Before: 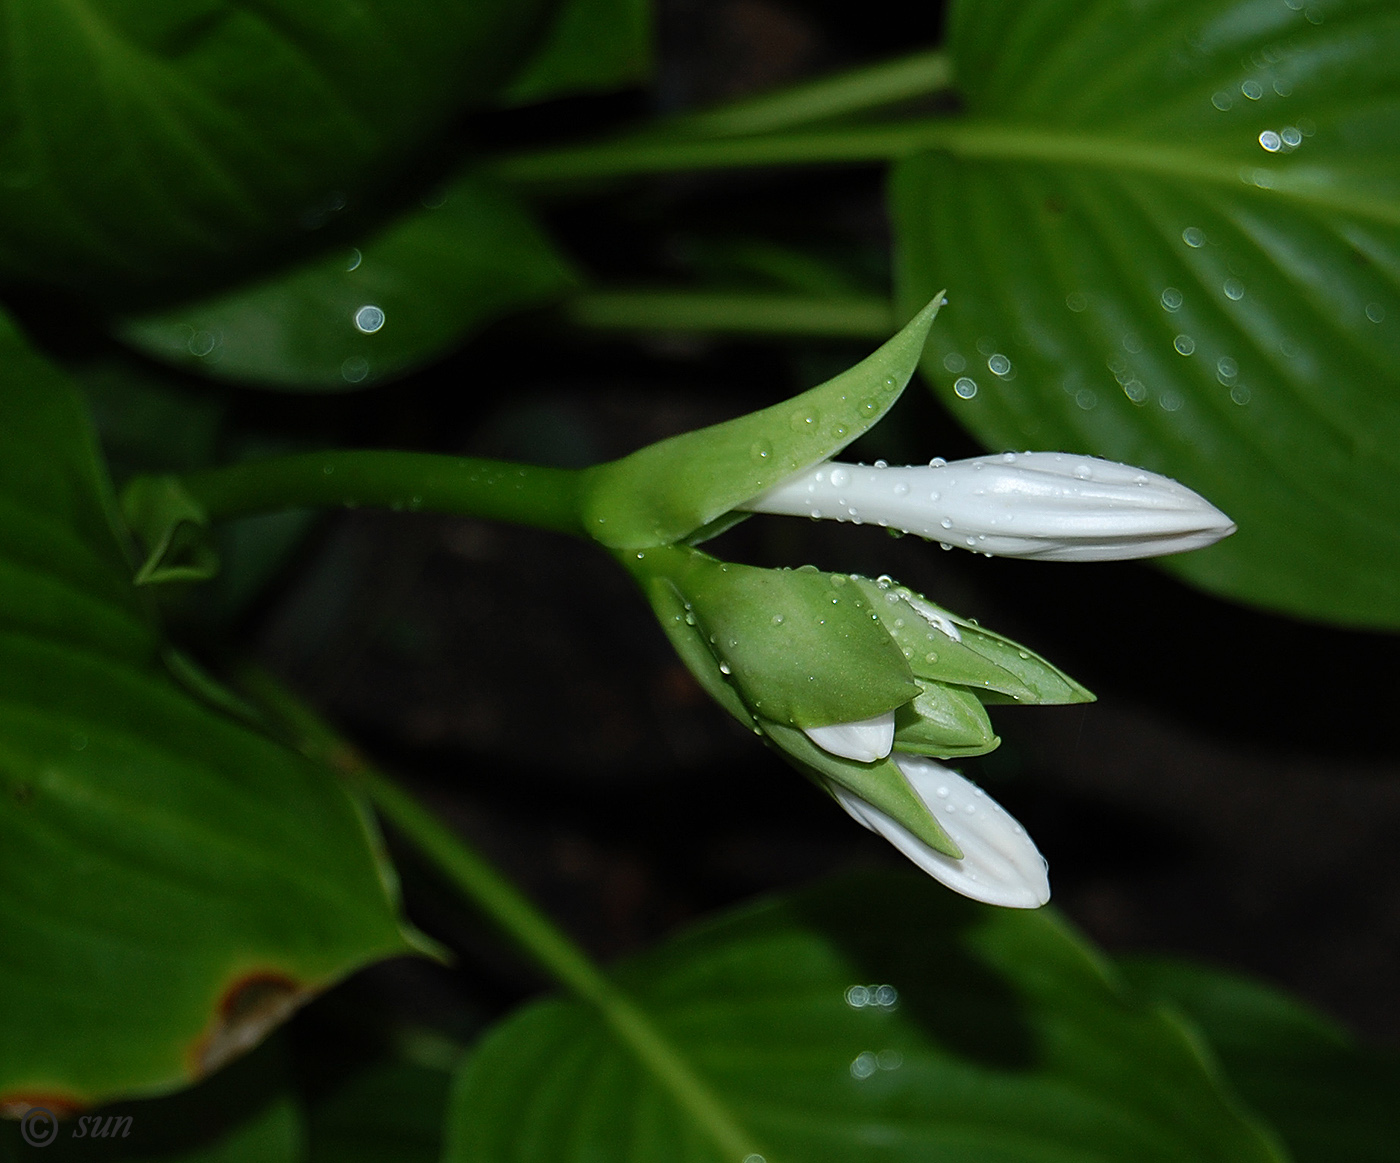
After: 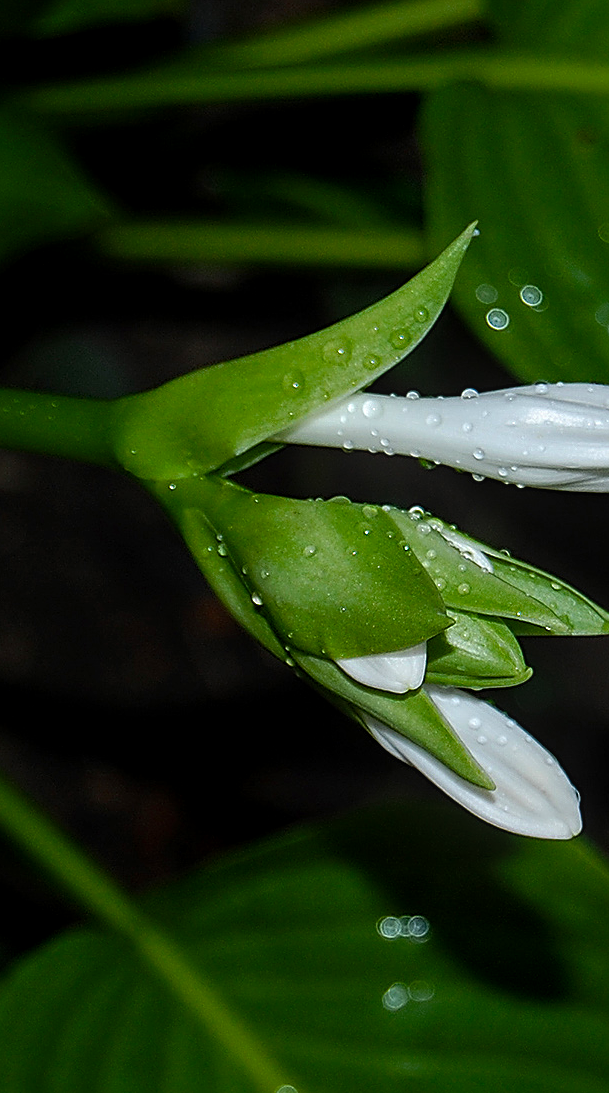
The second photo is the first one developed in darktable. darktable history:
local contrast: on, module defaults
crop: left 33.437%, top 5.952%, right 23.018%
sharpen: on, module defaults
color balance rgb: perceptual saturation grading › global saturation 19.345%, saturation formula JzAzBz (2021)
exposure: exposure -0.04 EV, compensate exposure bias true, compensate highlight preservation false
